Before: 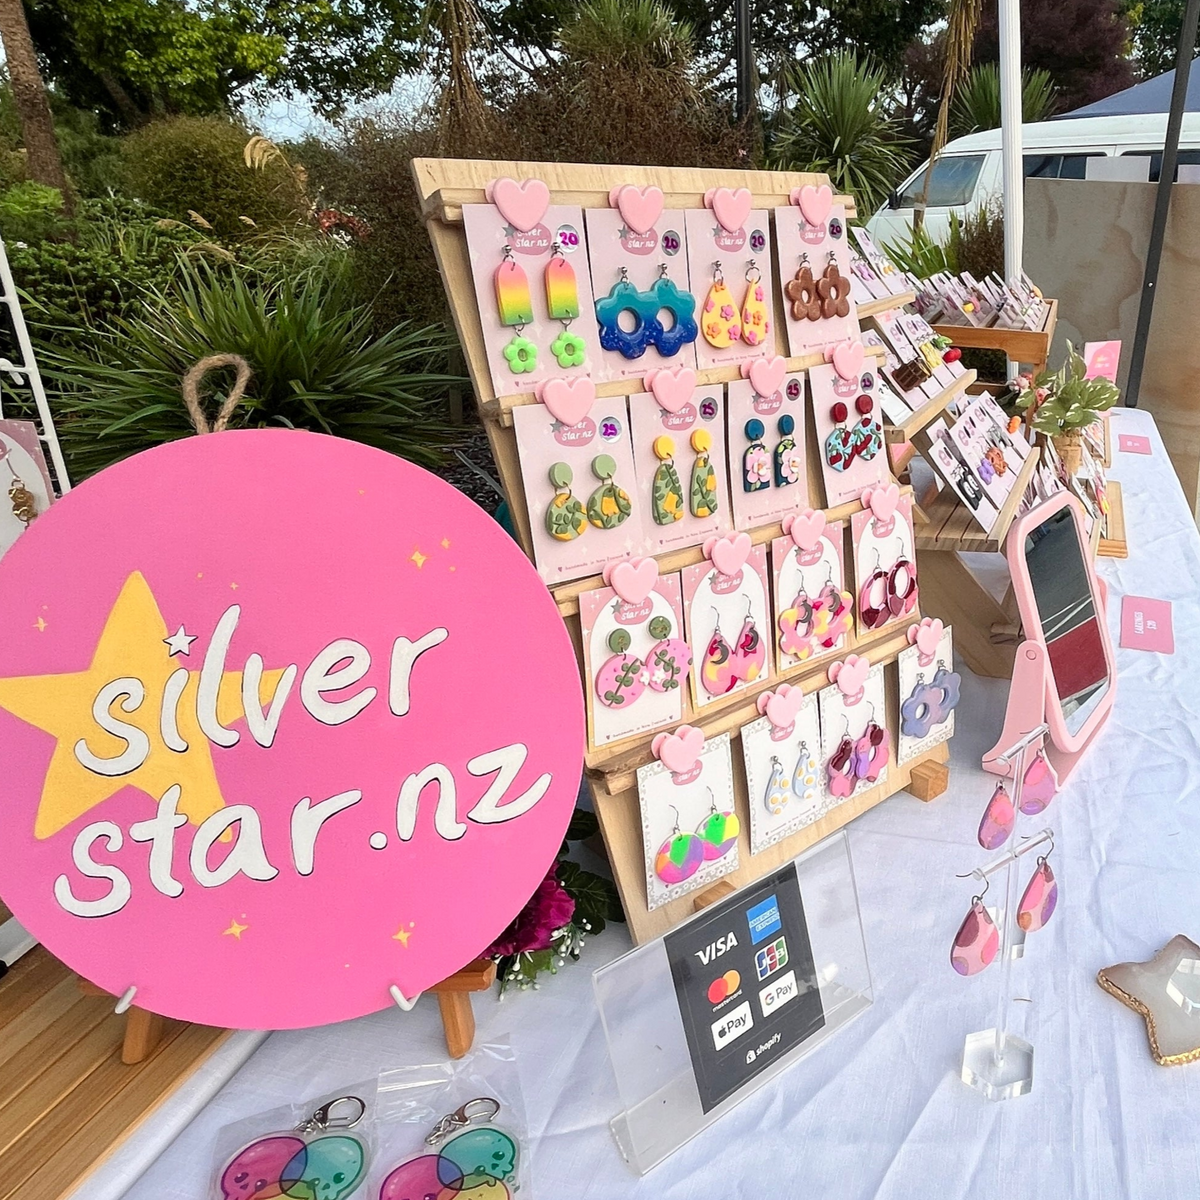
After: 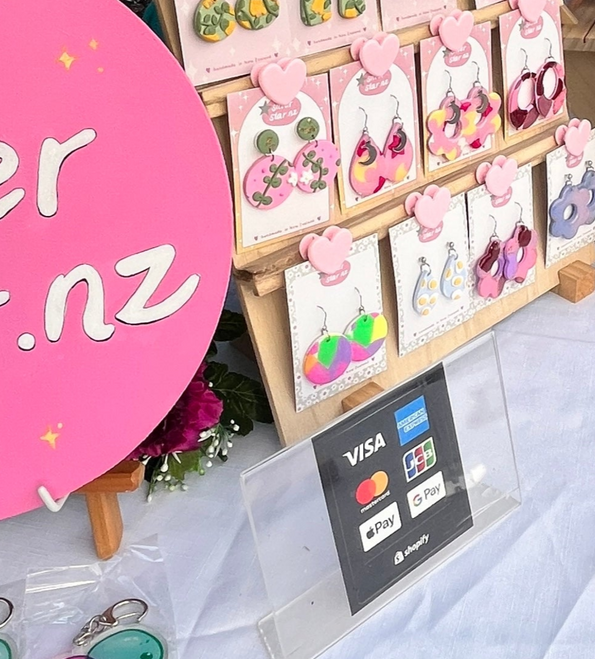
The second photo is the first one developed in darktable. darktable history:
crop: left 29.339%, top 41.594%, right 21.042%, bottom 3.468%
